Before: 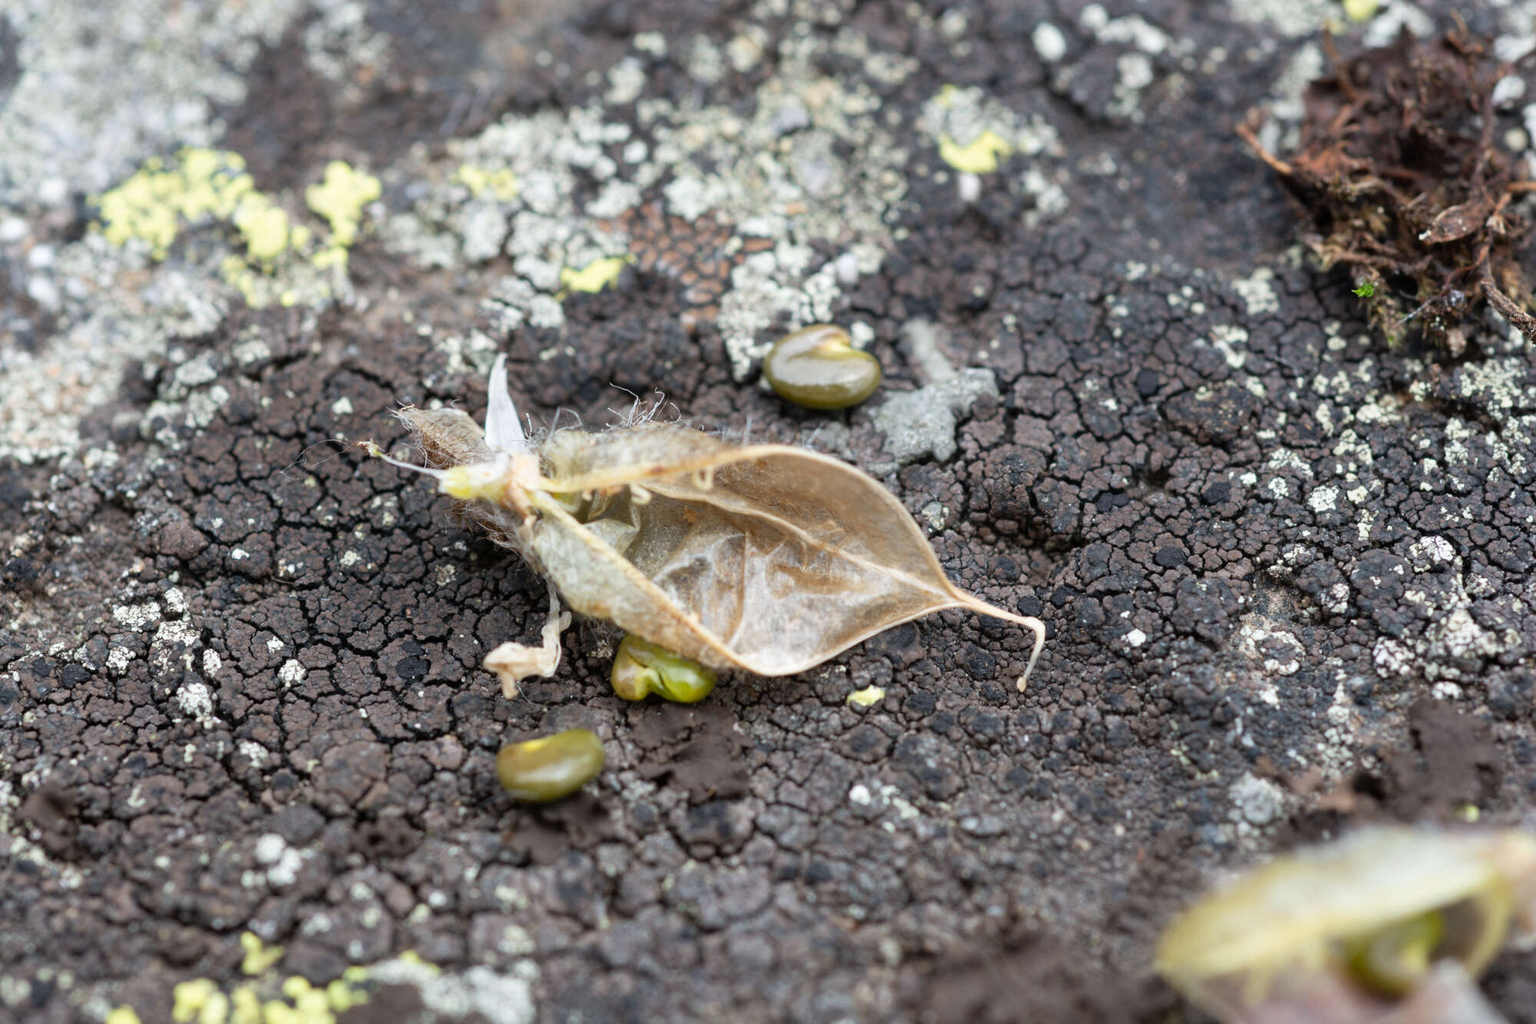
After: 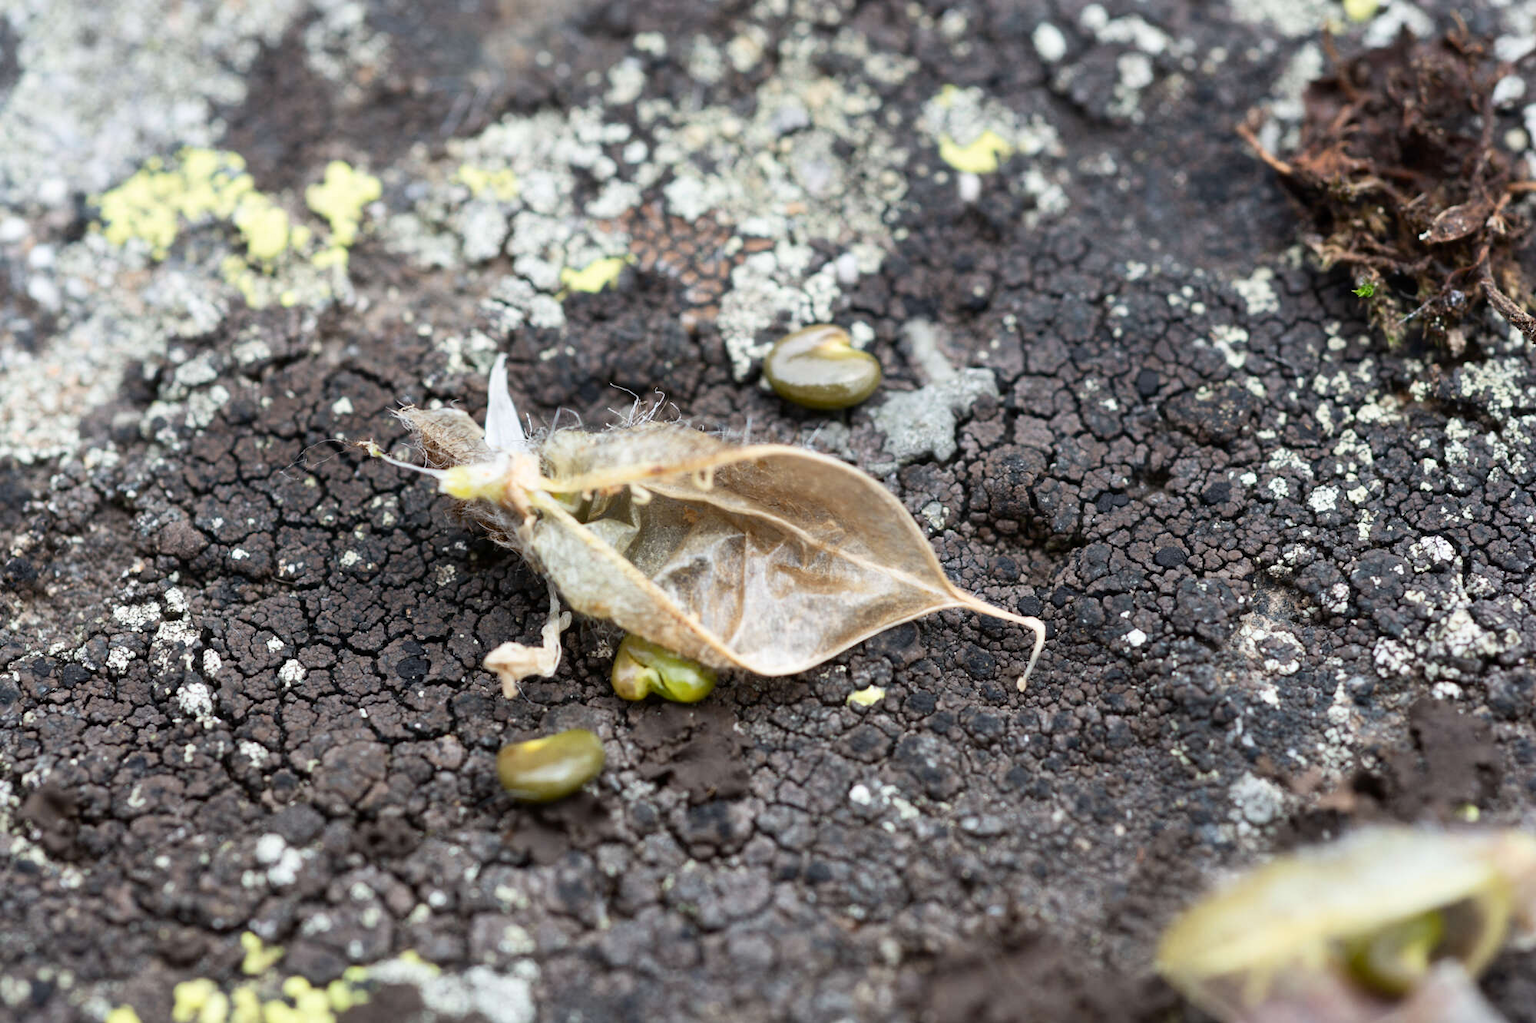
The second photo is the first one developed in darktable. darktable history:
contrast brightness saturation: contrast 0.138
